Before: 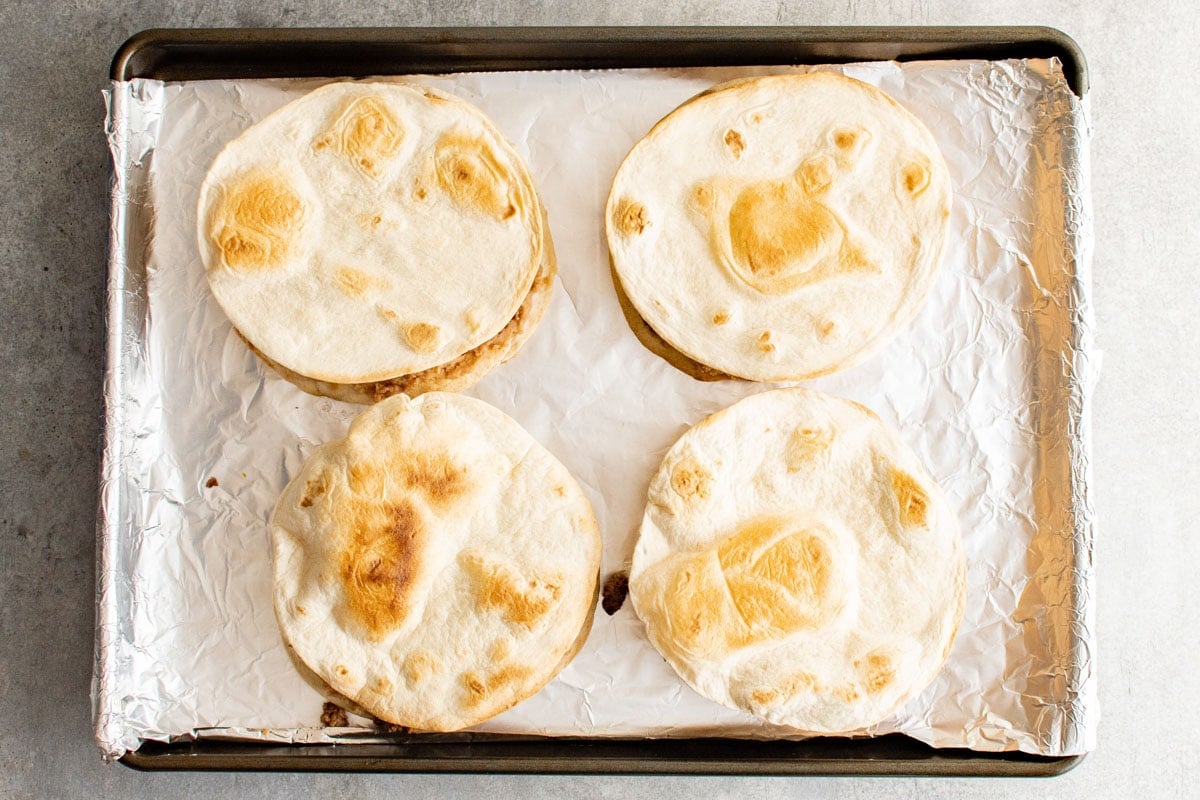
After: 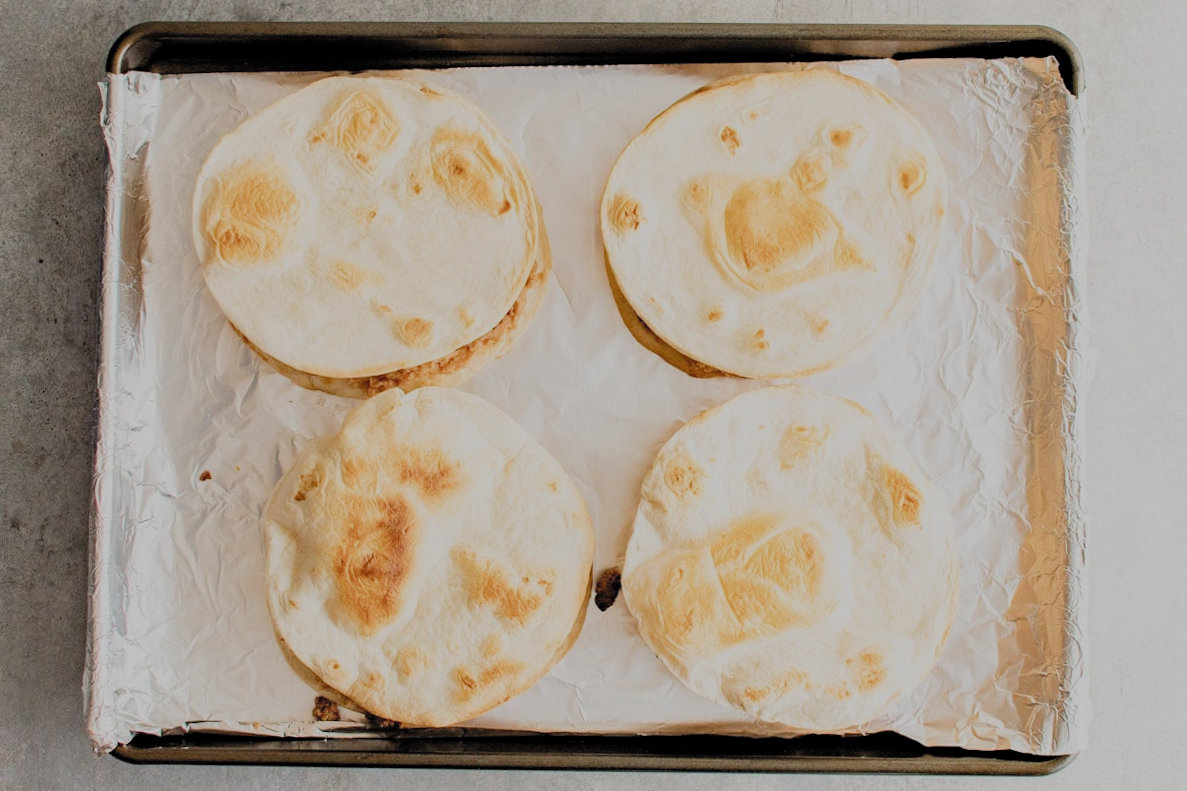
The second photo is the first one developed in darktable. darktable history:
filmic rgb: black relative exposure -6.51 EV, white relative exposure 4.75 EV, hardness 3.15, contrast 0.799, color science v5 (2021), contrast in shadows safe, contrast in highlights safe
exposure: black level correction 0.001, compensate highlight preservation false
crop and rotate: angle -0.392°
